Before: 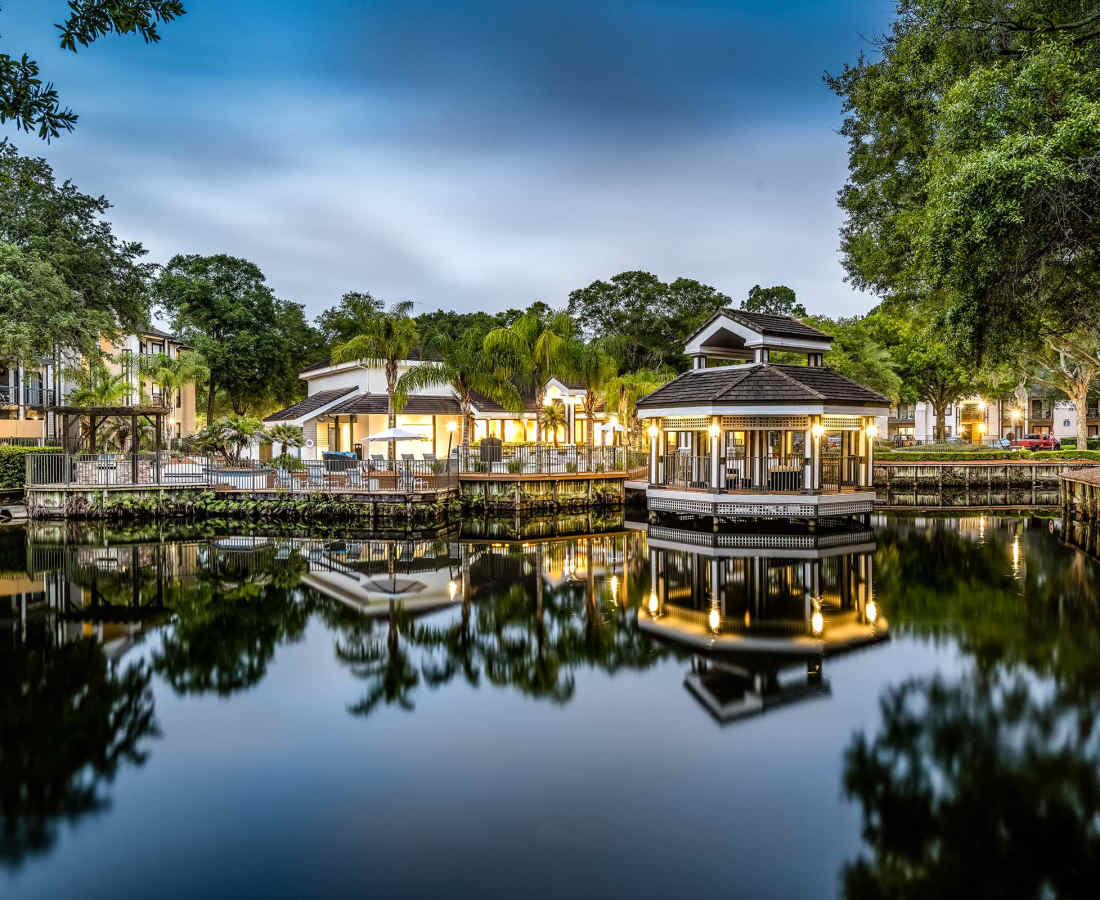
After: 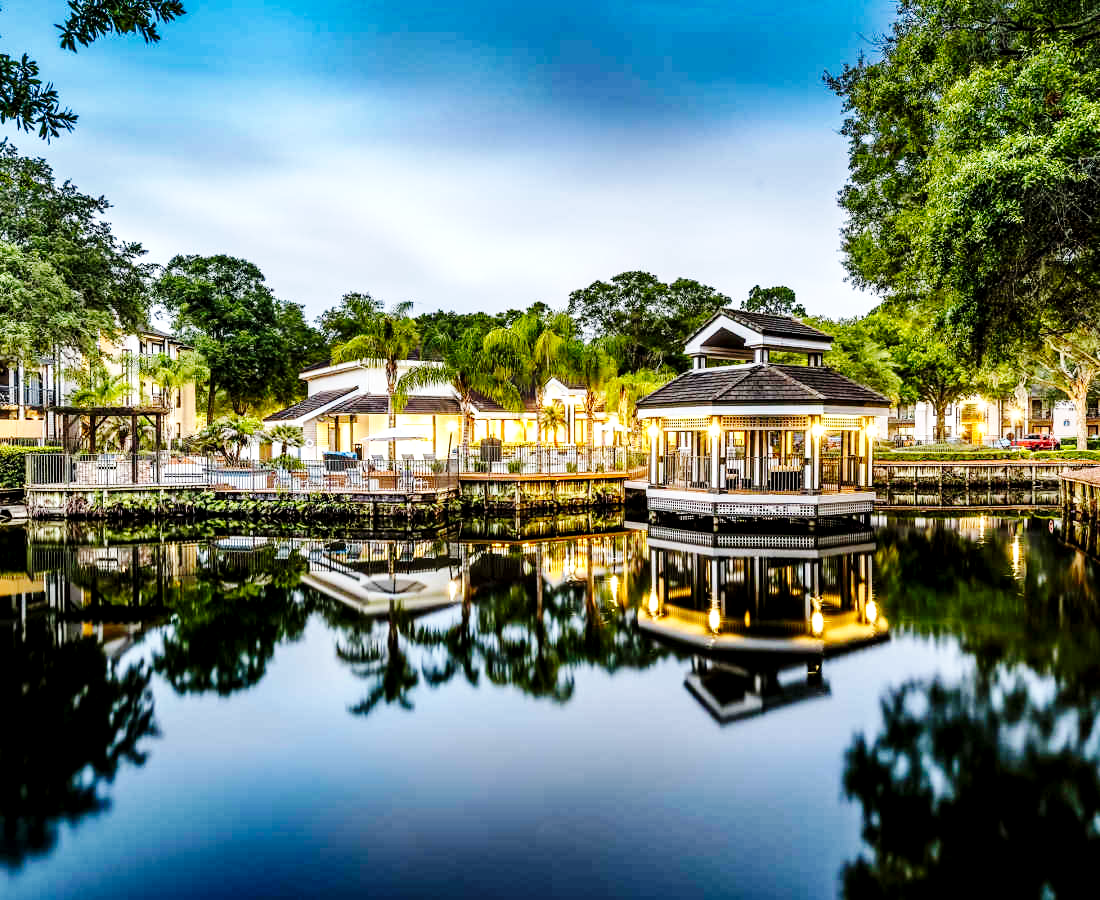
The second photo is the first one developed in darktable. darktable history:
exposure: black level correction 0.004, exposure 0.412 EV, compensate highlight preservation false
base curve: curves: ch0 [(0, 0) (0.036, 0.025) (0.121, 0.166) (0.206, 0.329) (0.605, 0.79) (1, 1)], preserve colors none
